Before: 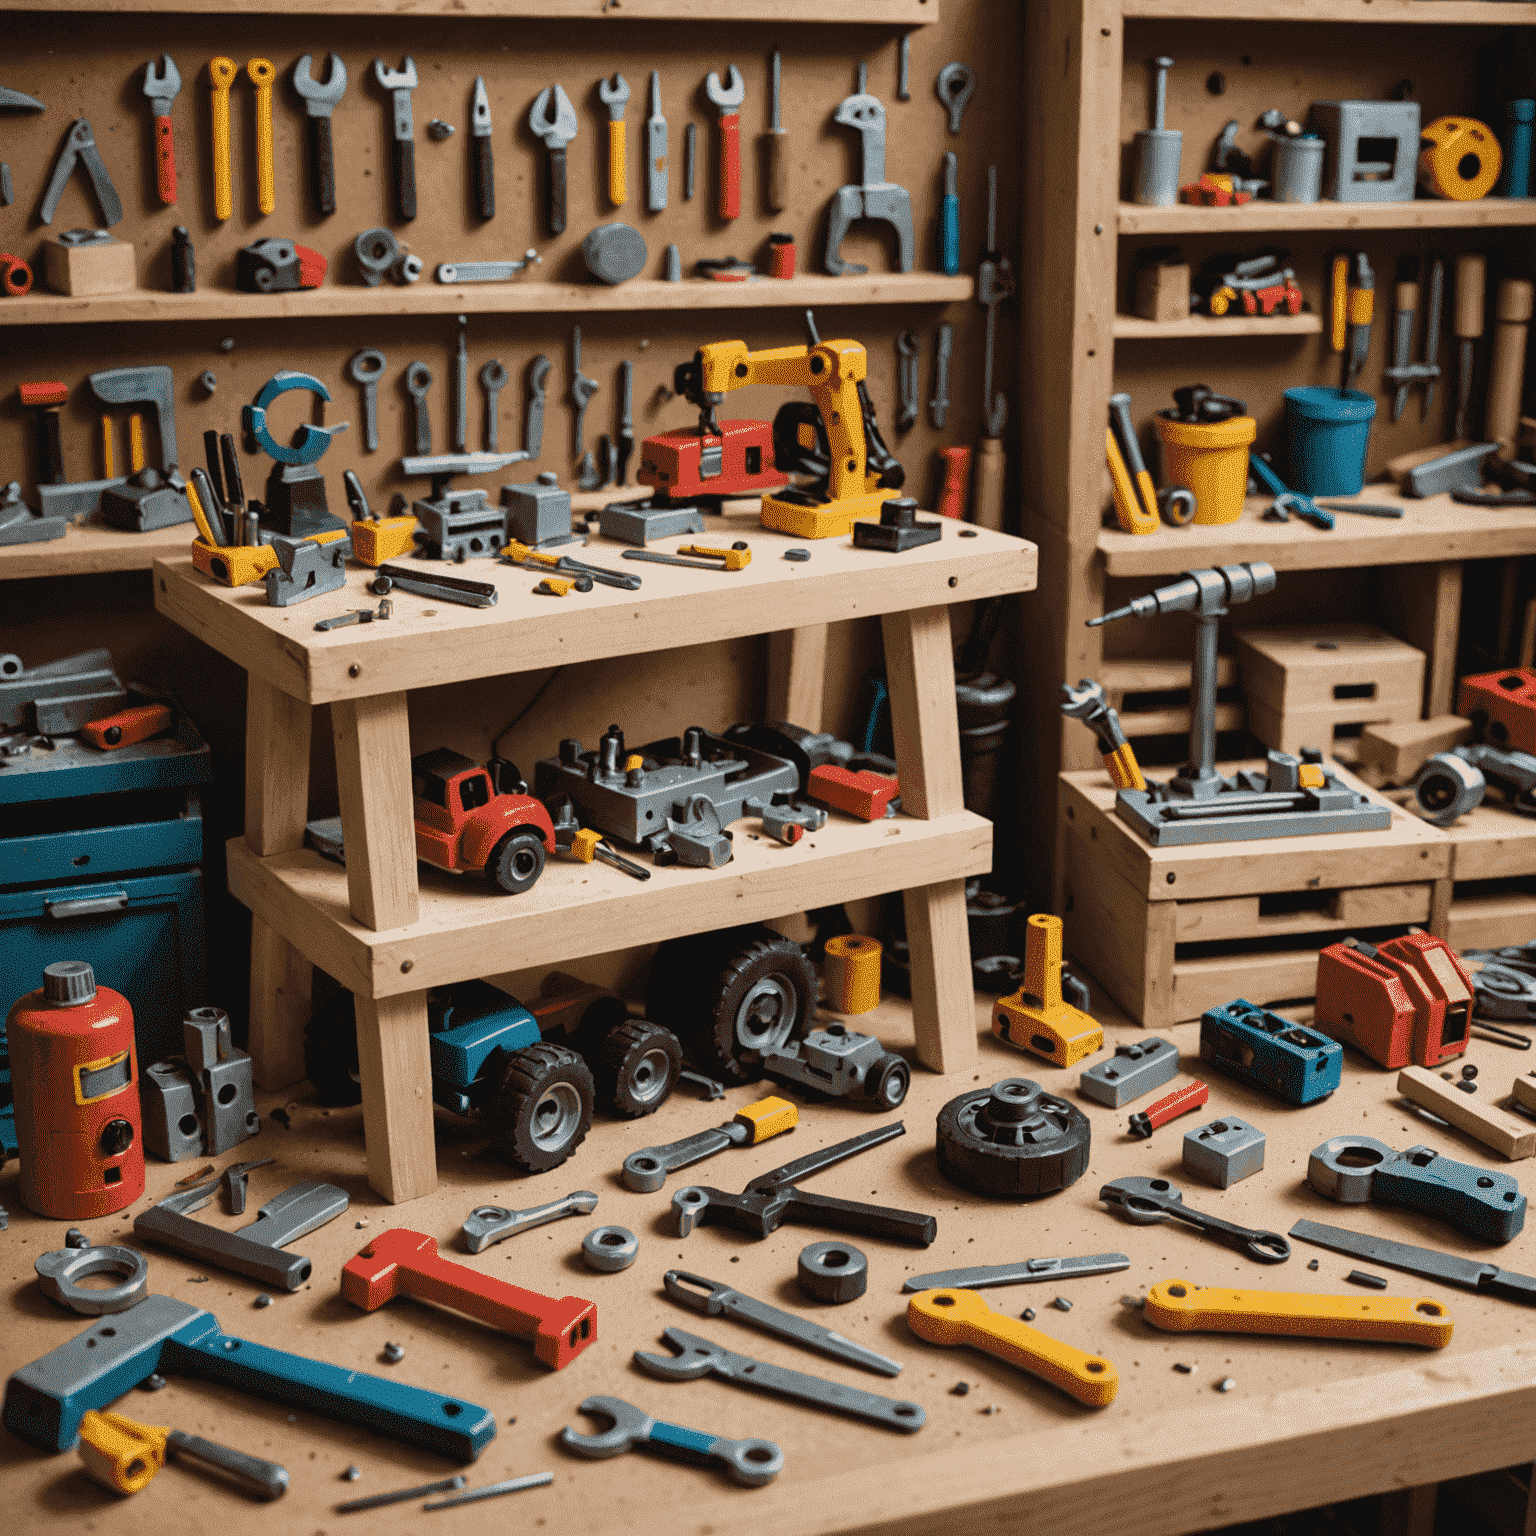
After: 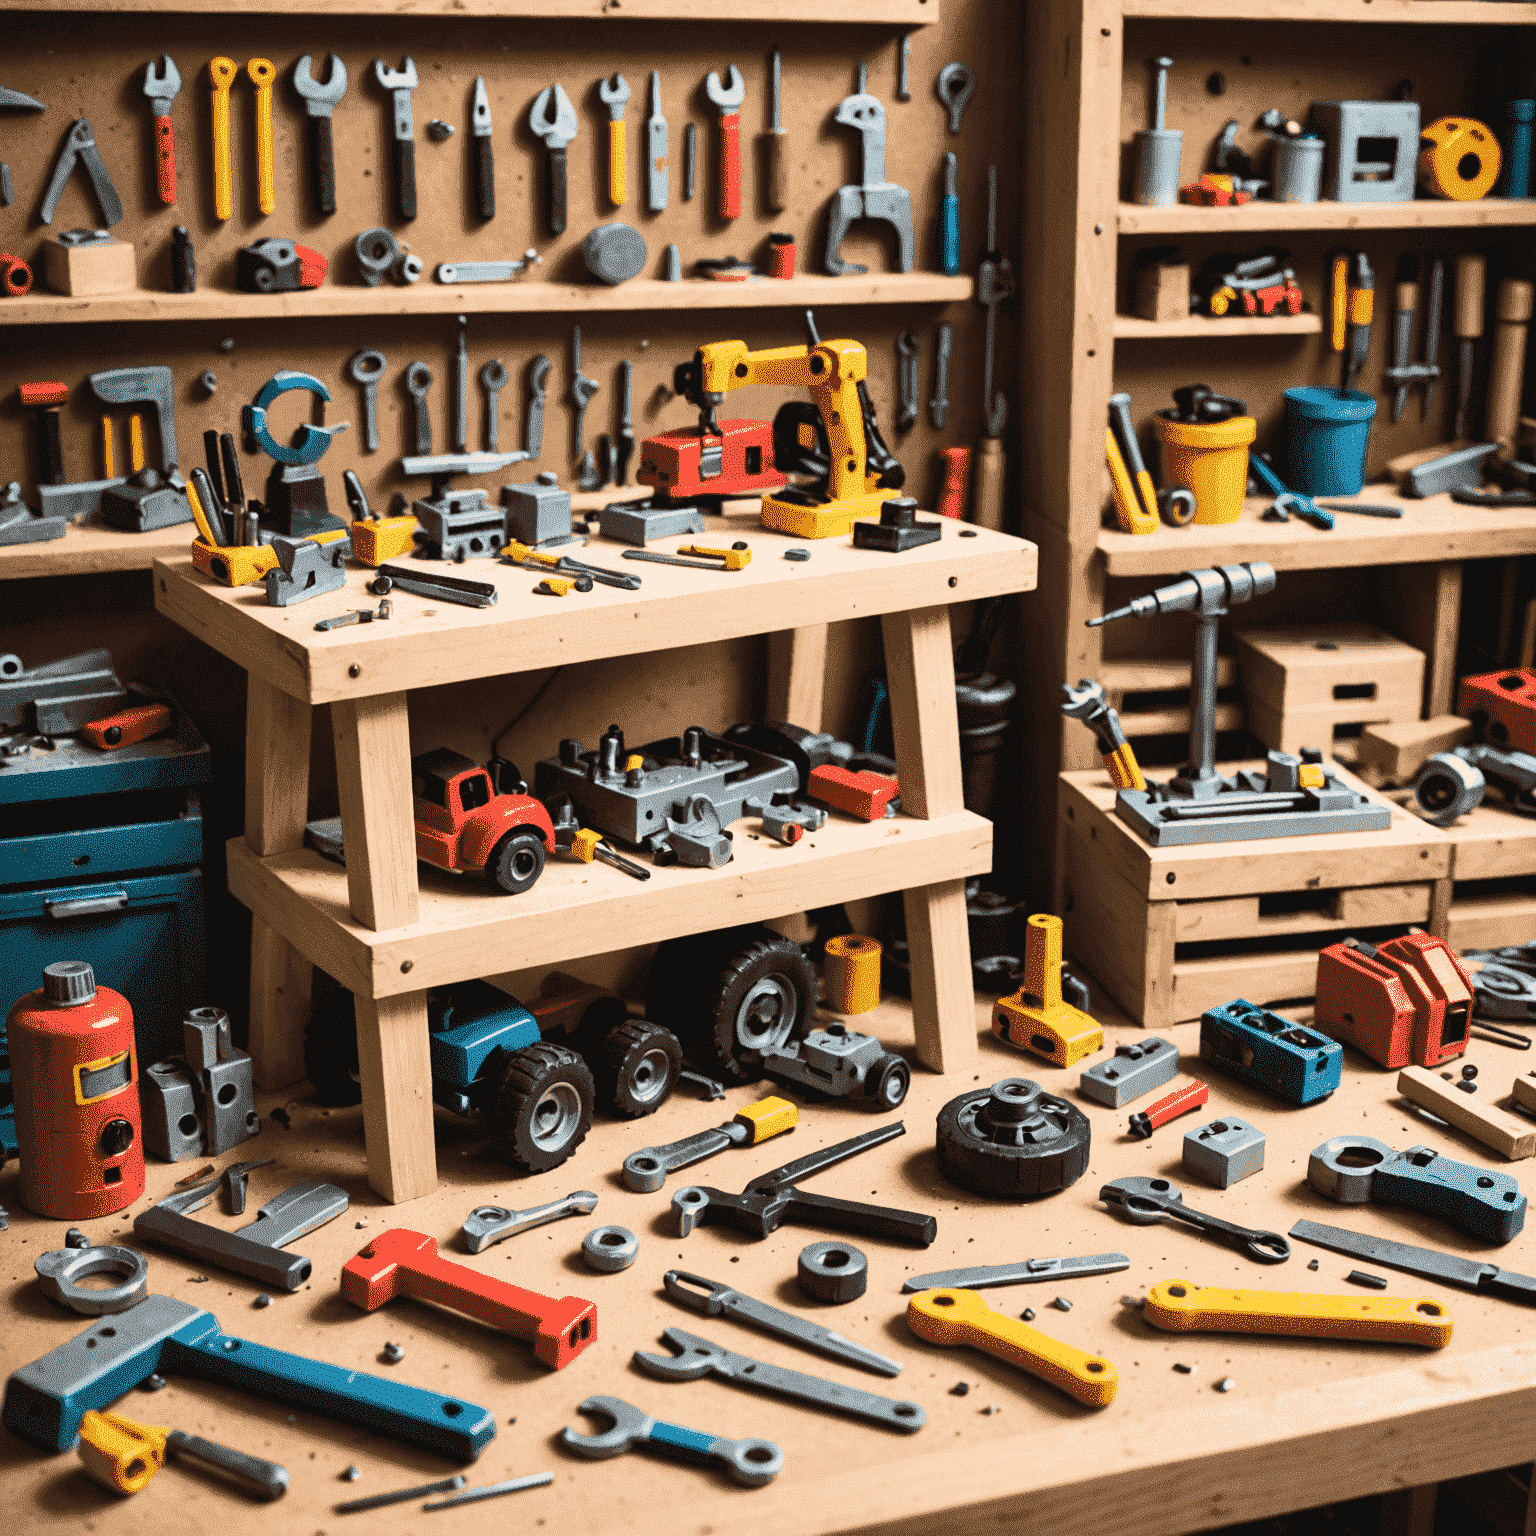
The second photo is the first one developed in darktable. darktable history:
tone equalizer: -8 EV 0.003 EV, -7 EV -0.007 EV, -6 EV 0.037 EV, -5 EV 0.03 EV, -4 EV 0.244 EV, -3 EV 0.665 EV, -2 EV 0.567 EV, -1 EV 0.187 EV, +0 EV 0.045 EV, edges refinement/feathering 500, mask exposure compensation -1.57 EV, preserve details no
